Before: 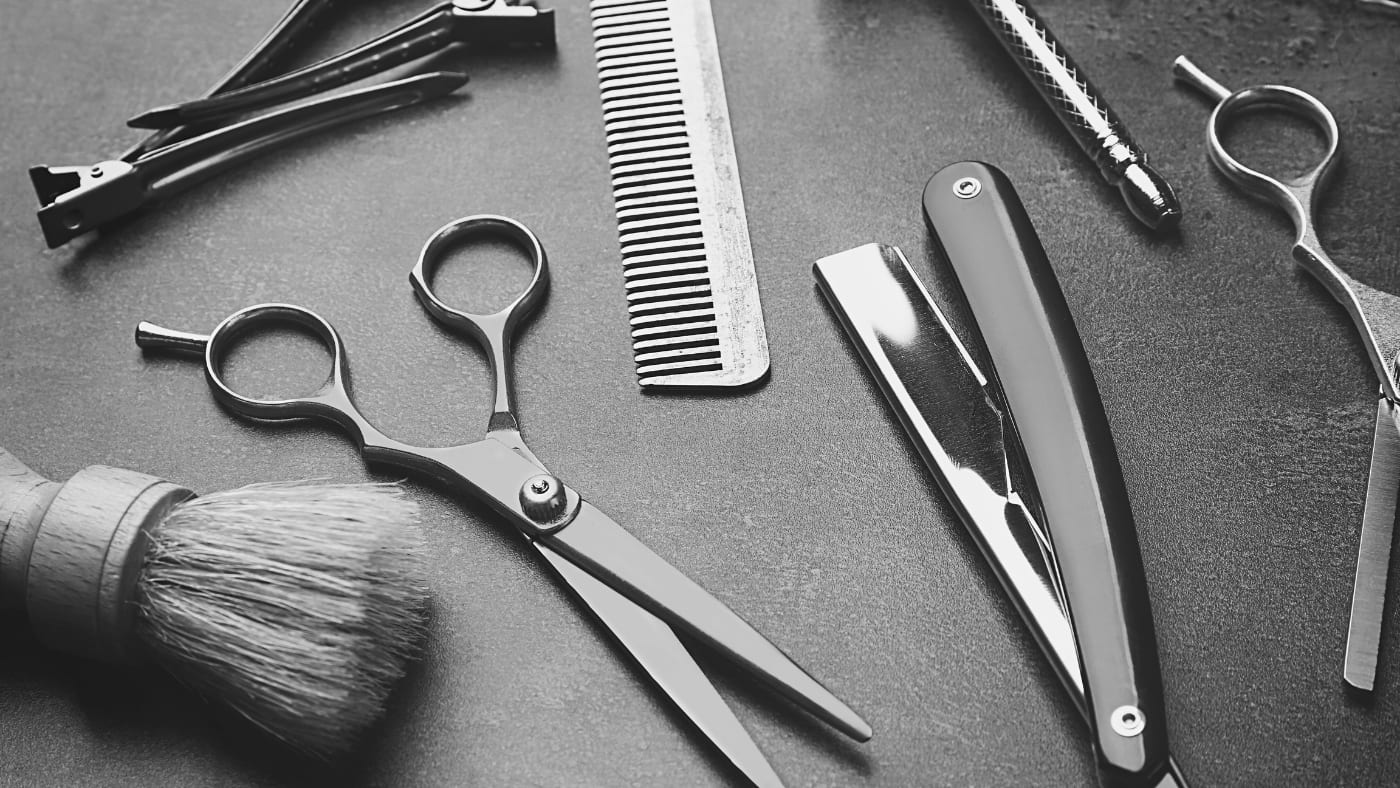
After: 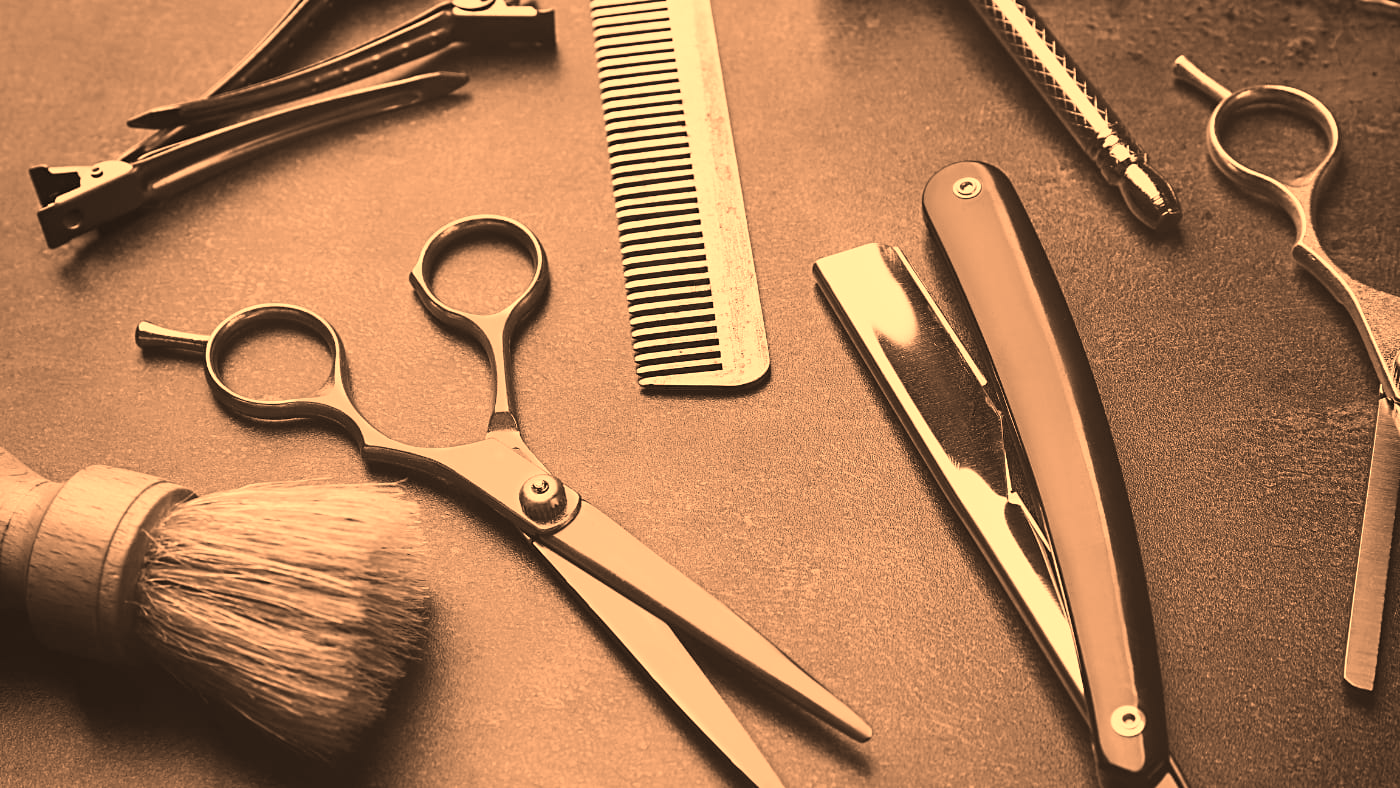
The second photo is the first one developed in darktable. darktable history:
white balance: red 1.467, blue 0.684
